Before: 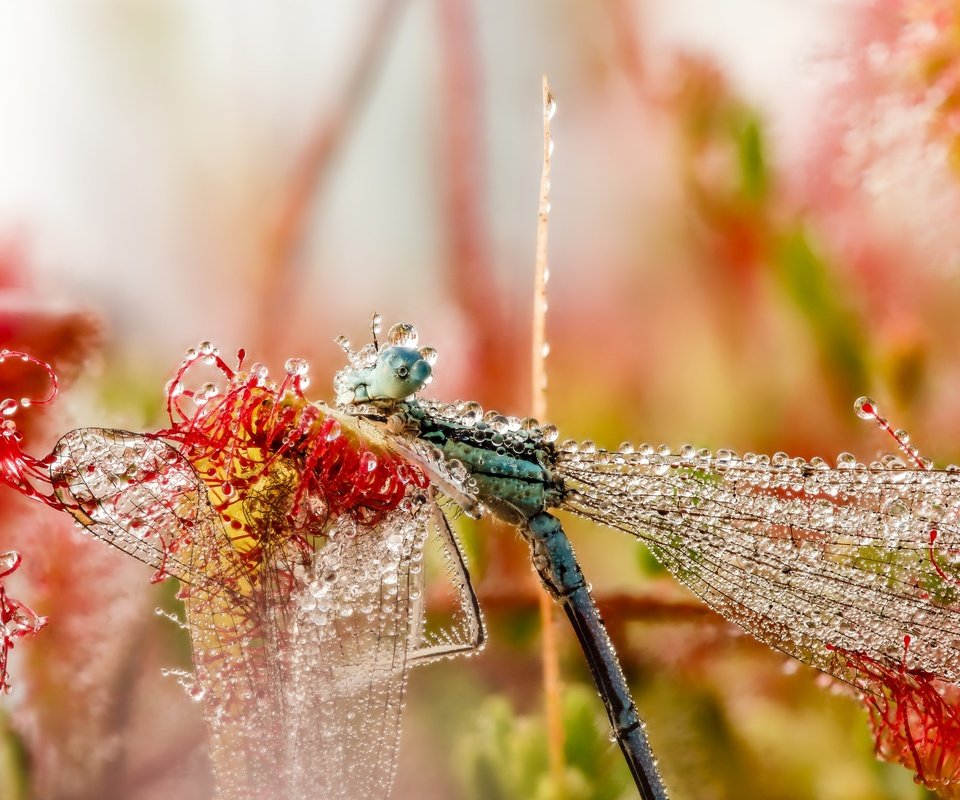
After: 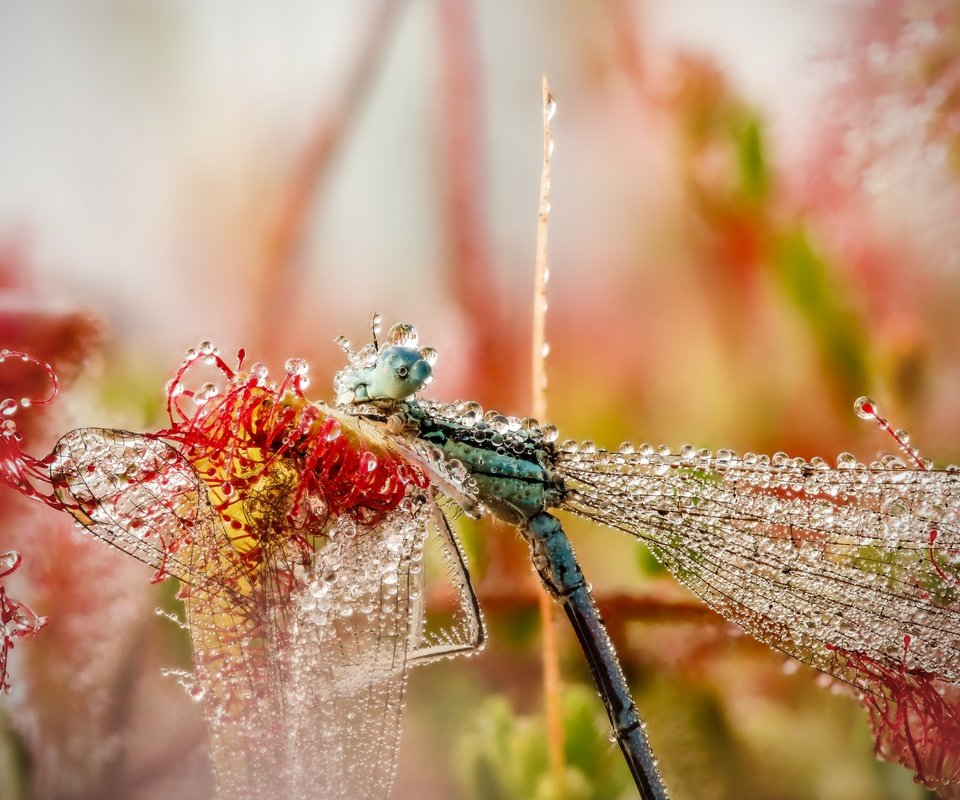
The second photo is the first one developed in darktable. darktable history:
vignetting: brightness -0.458, saturation -0.309
